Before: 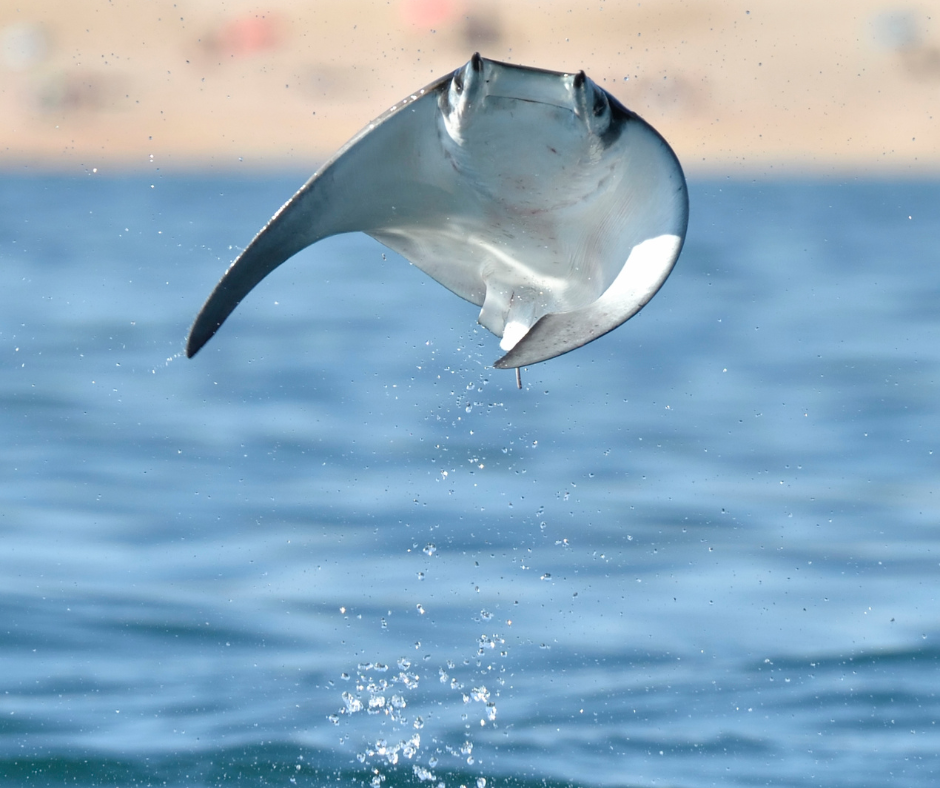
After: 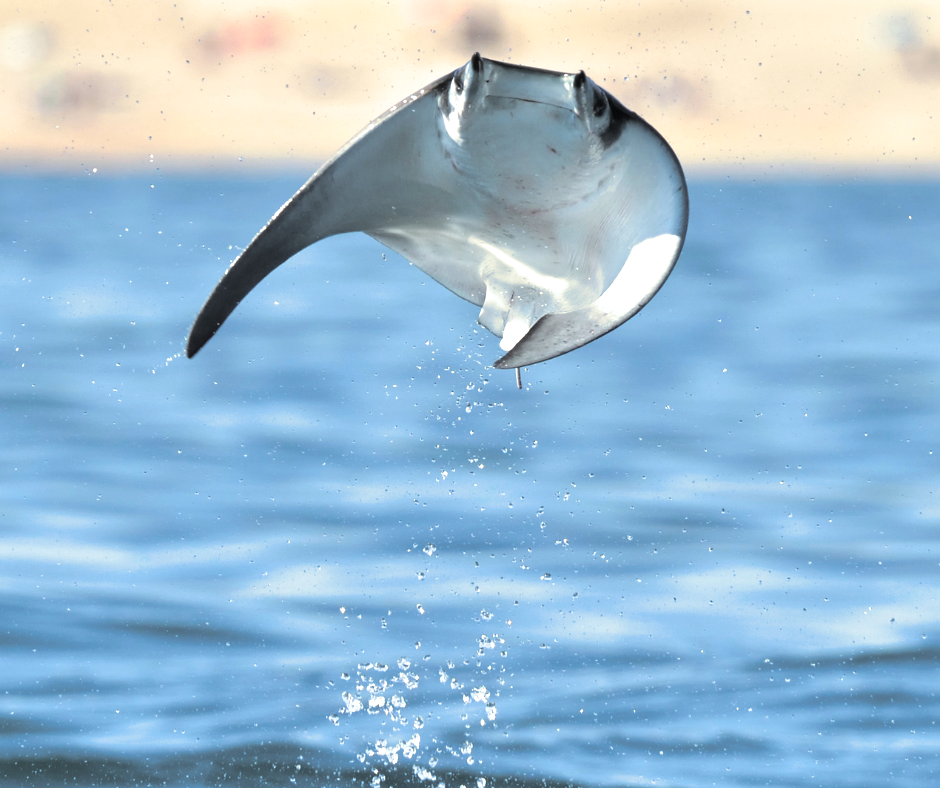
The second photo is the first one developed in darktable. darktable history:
tone equalizer: -8 EV -0.417 EV, -7 EV -0.389 EV, -6 EV -0.333 EV, -5 EV -0.222 EV, -3 EV 0.222 EV, -2 EV 0.333 EV, -1 EV 0.389 EV, +0 EV 0.417 EV, edges refinement/feathering 500, mask exposure compensation -1.57 EV, preserve details no
split-toning: shadows › hue 43.2°, shadows › saturation 0, highlights › hue 50.4°, highlights › saturation 1
white balance: red 0.986, blue 1.01
